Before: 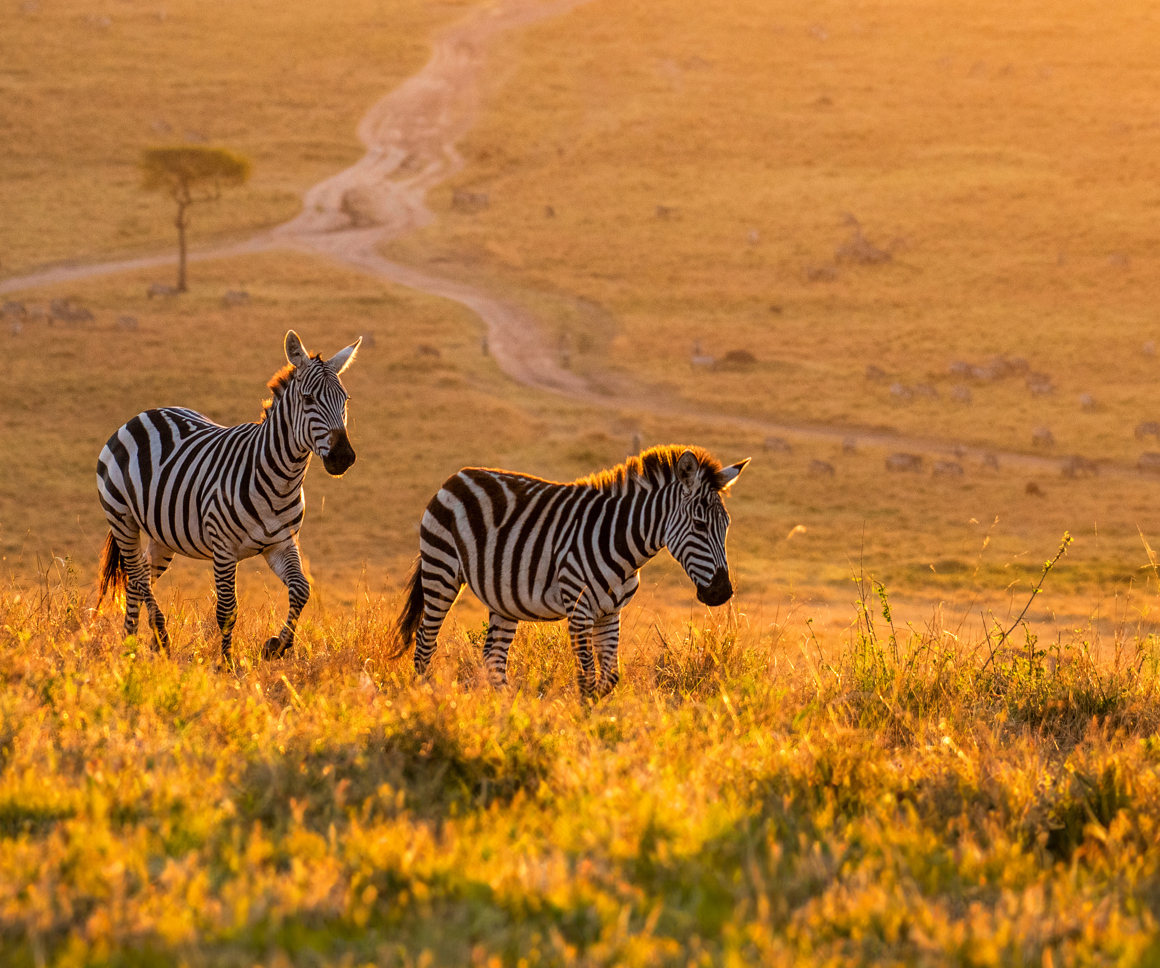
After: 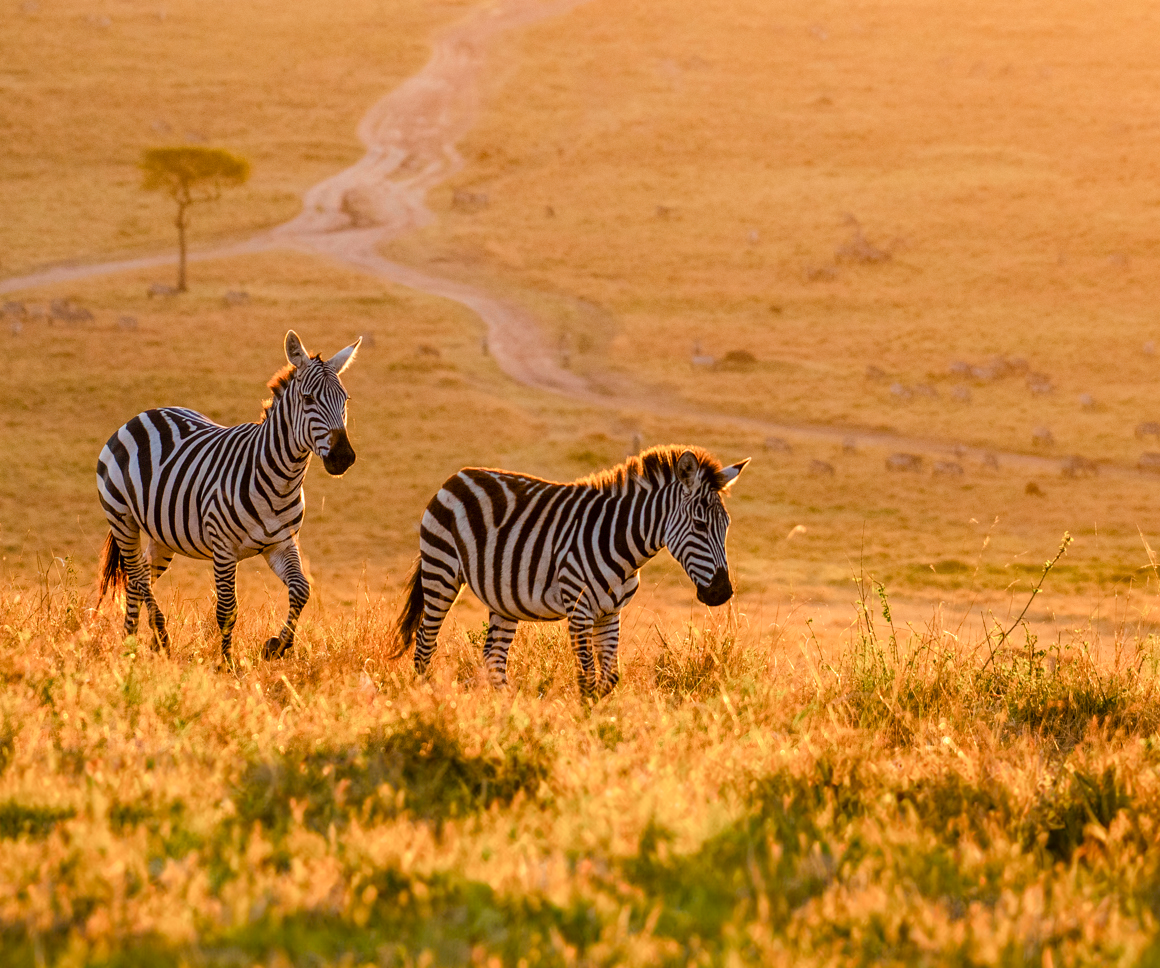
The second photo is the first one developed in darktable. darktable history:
color balance rgb: linear chroma grading › global chroma 25.021%, perceptual saturation grading › global saturation -9.532%, perceptual saturation grading › highlights -26.236%, perceptual saturation grading › shadows 21.986%, perceptual brilliance grading › mid-tones 9.412%, perceptual brilliance grading › shadows 15.424%
